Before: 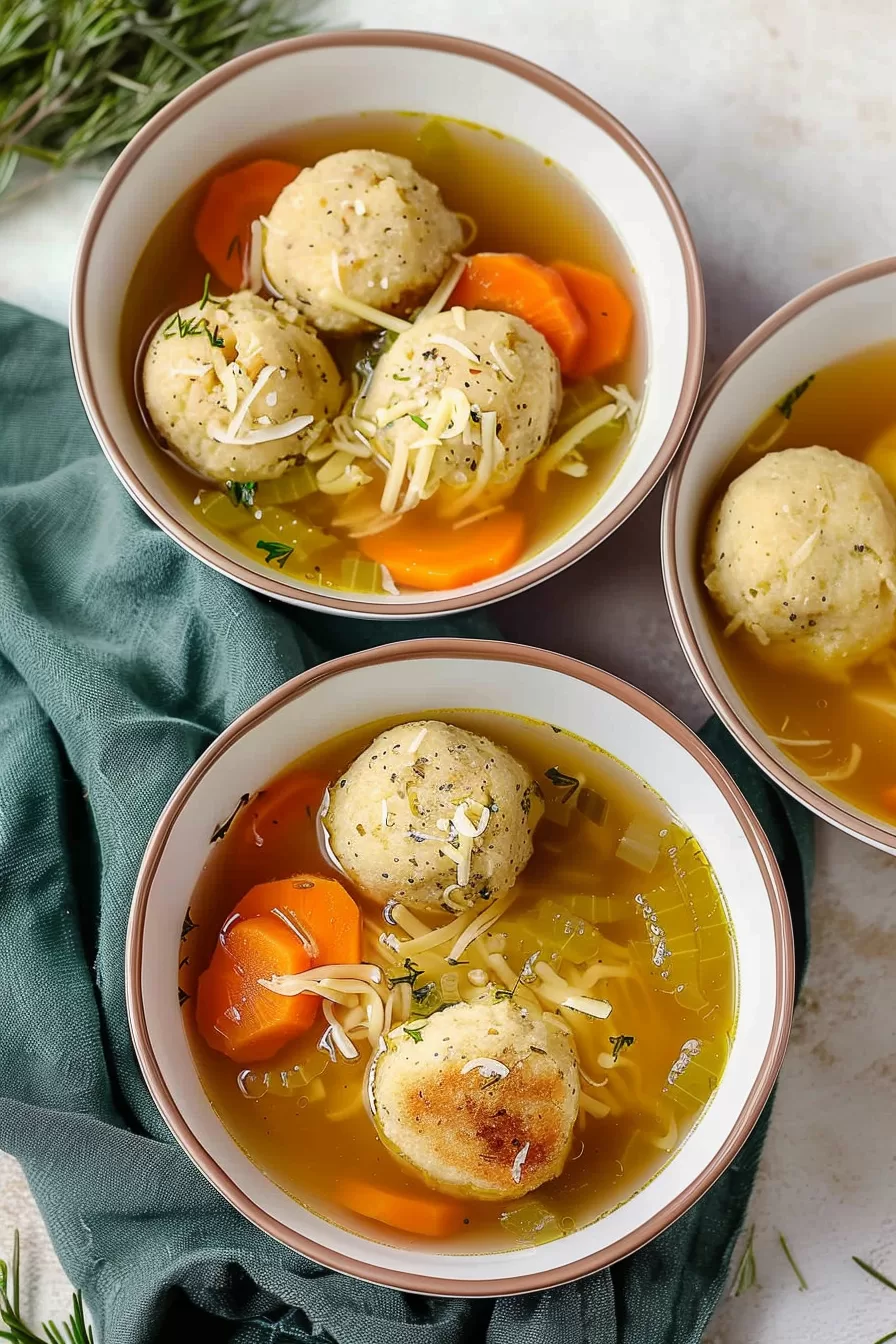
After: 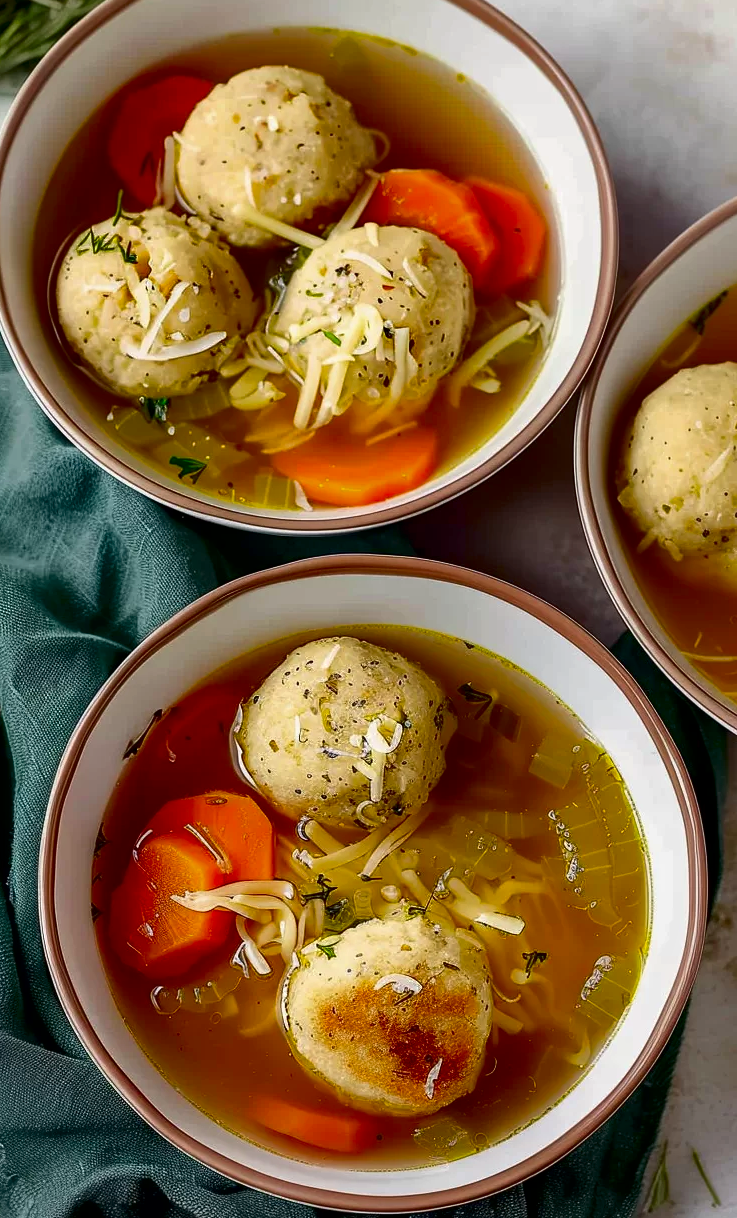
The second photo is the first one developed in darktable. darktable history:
exposure: black level correction 0.005, exposure 0.015 EV, compensate highlight preservation false
crop: left 9.808%, top 6.267%, right 7.075%, bottom 2.372%
contrast brightness saturation: brightness -0.247, saturation 0.204
tone equalizer: on, module defaults
